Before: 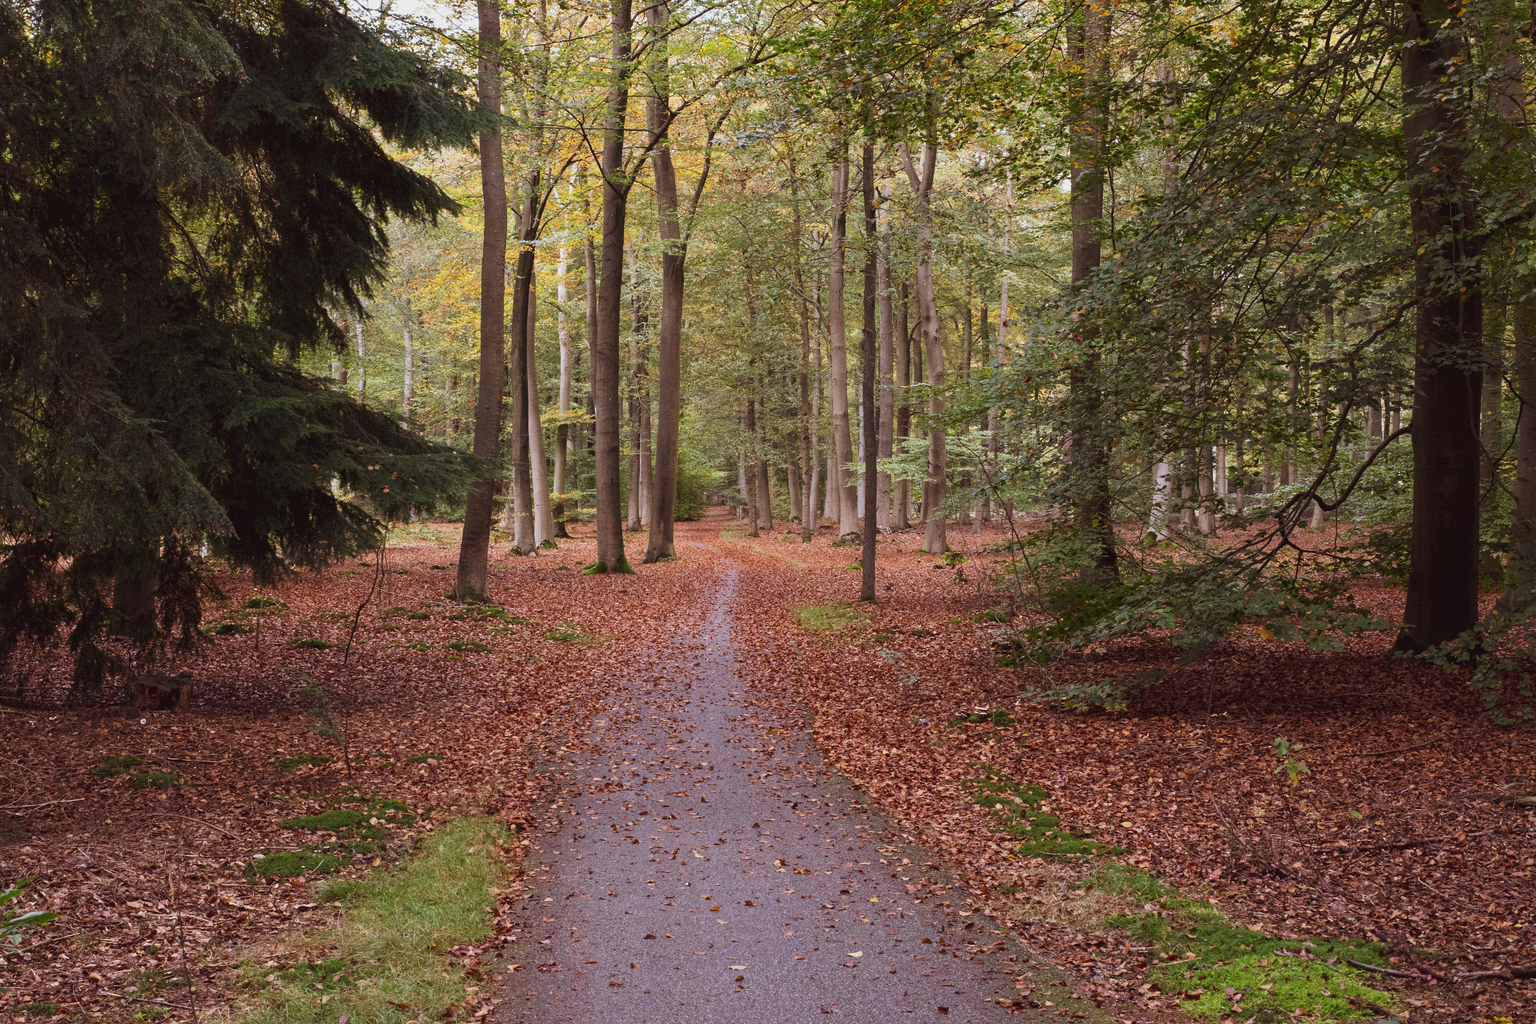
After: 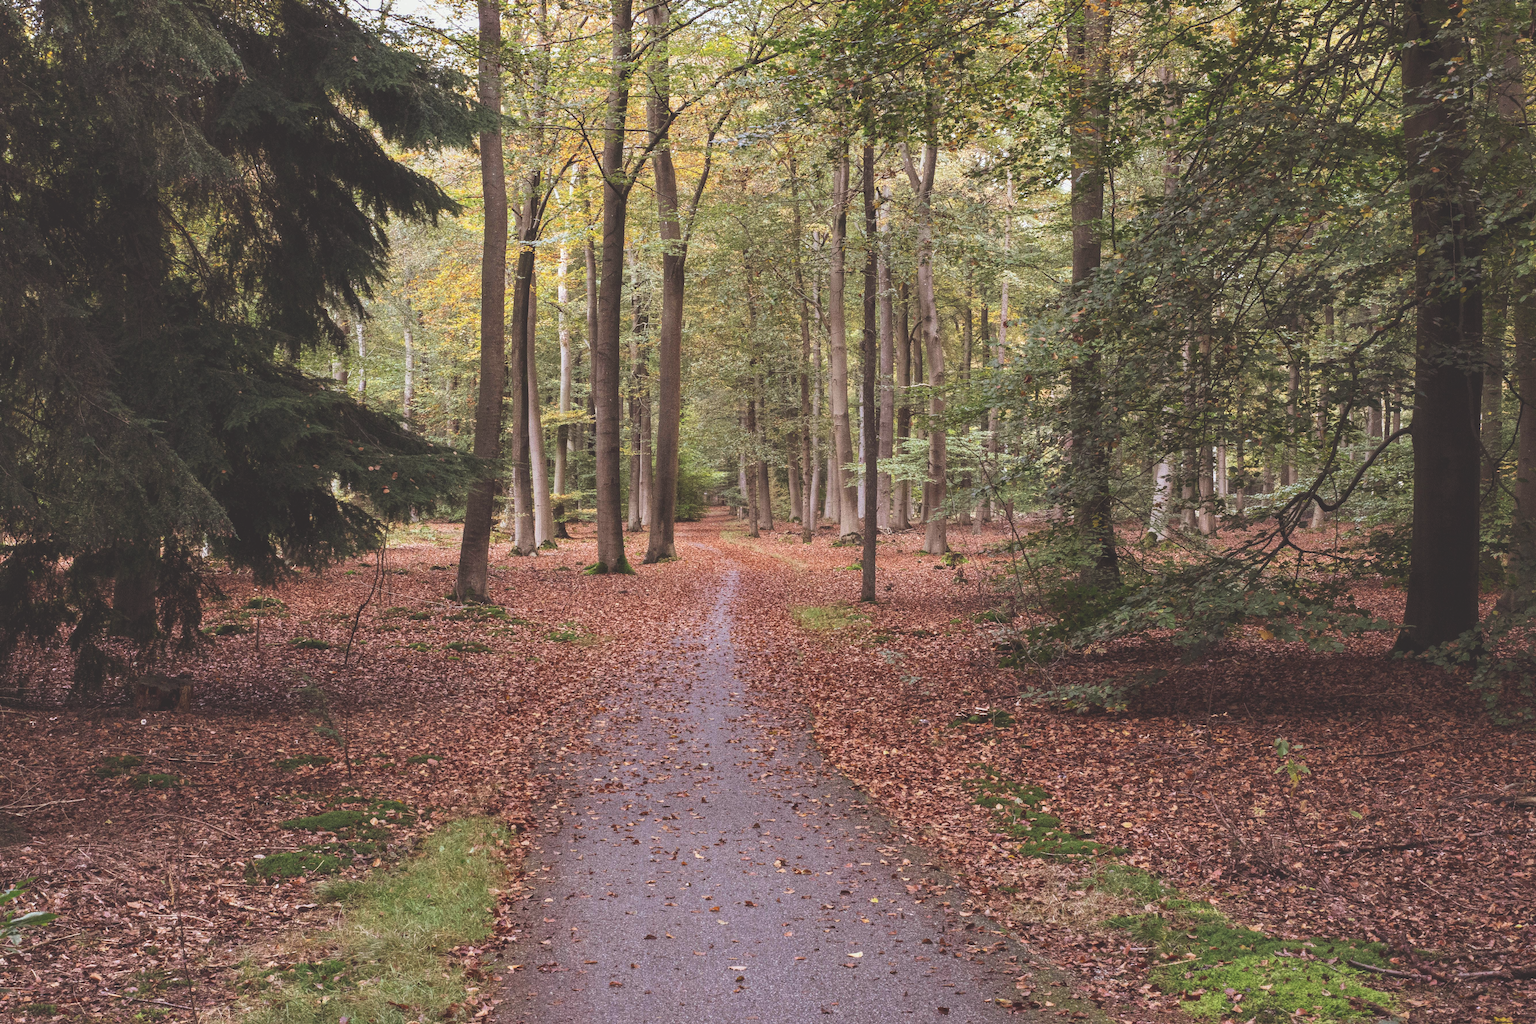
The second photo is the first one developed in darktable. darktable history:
local contrast: detail 130%
exposure: black level correction -0.029, compensate exposure bias true, compensate highlight preservation false
